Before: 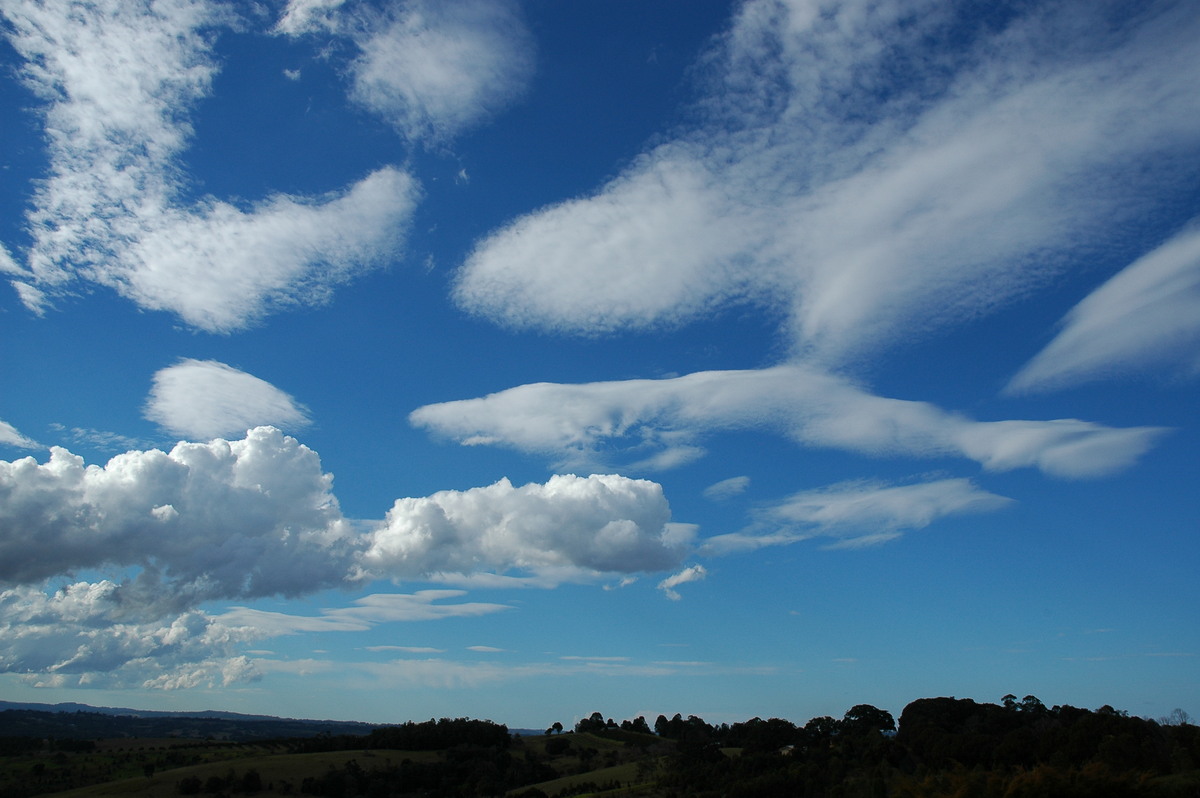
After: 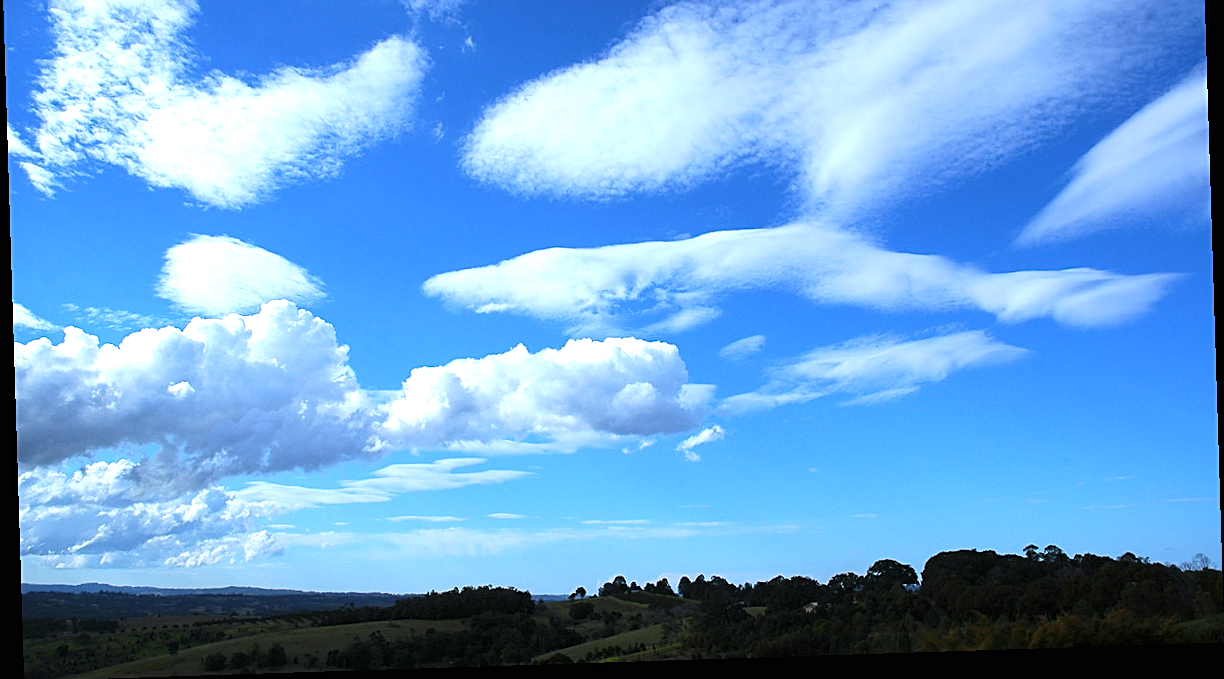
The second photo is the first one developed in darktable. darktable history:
sharpen: on, module defaults
white balance: red 0.948, green 1.02, blue 1.176
crop and rotate: top 18.507%
exposure: black level correction 0, exposure 1.1 EV, compensate exposure bias true, compensate highlight preservation false
rotate and perspective: rotation -1.77°, lens shift (horizontal) 0.004, automatic cropping off
